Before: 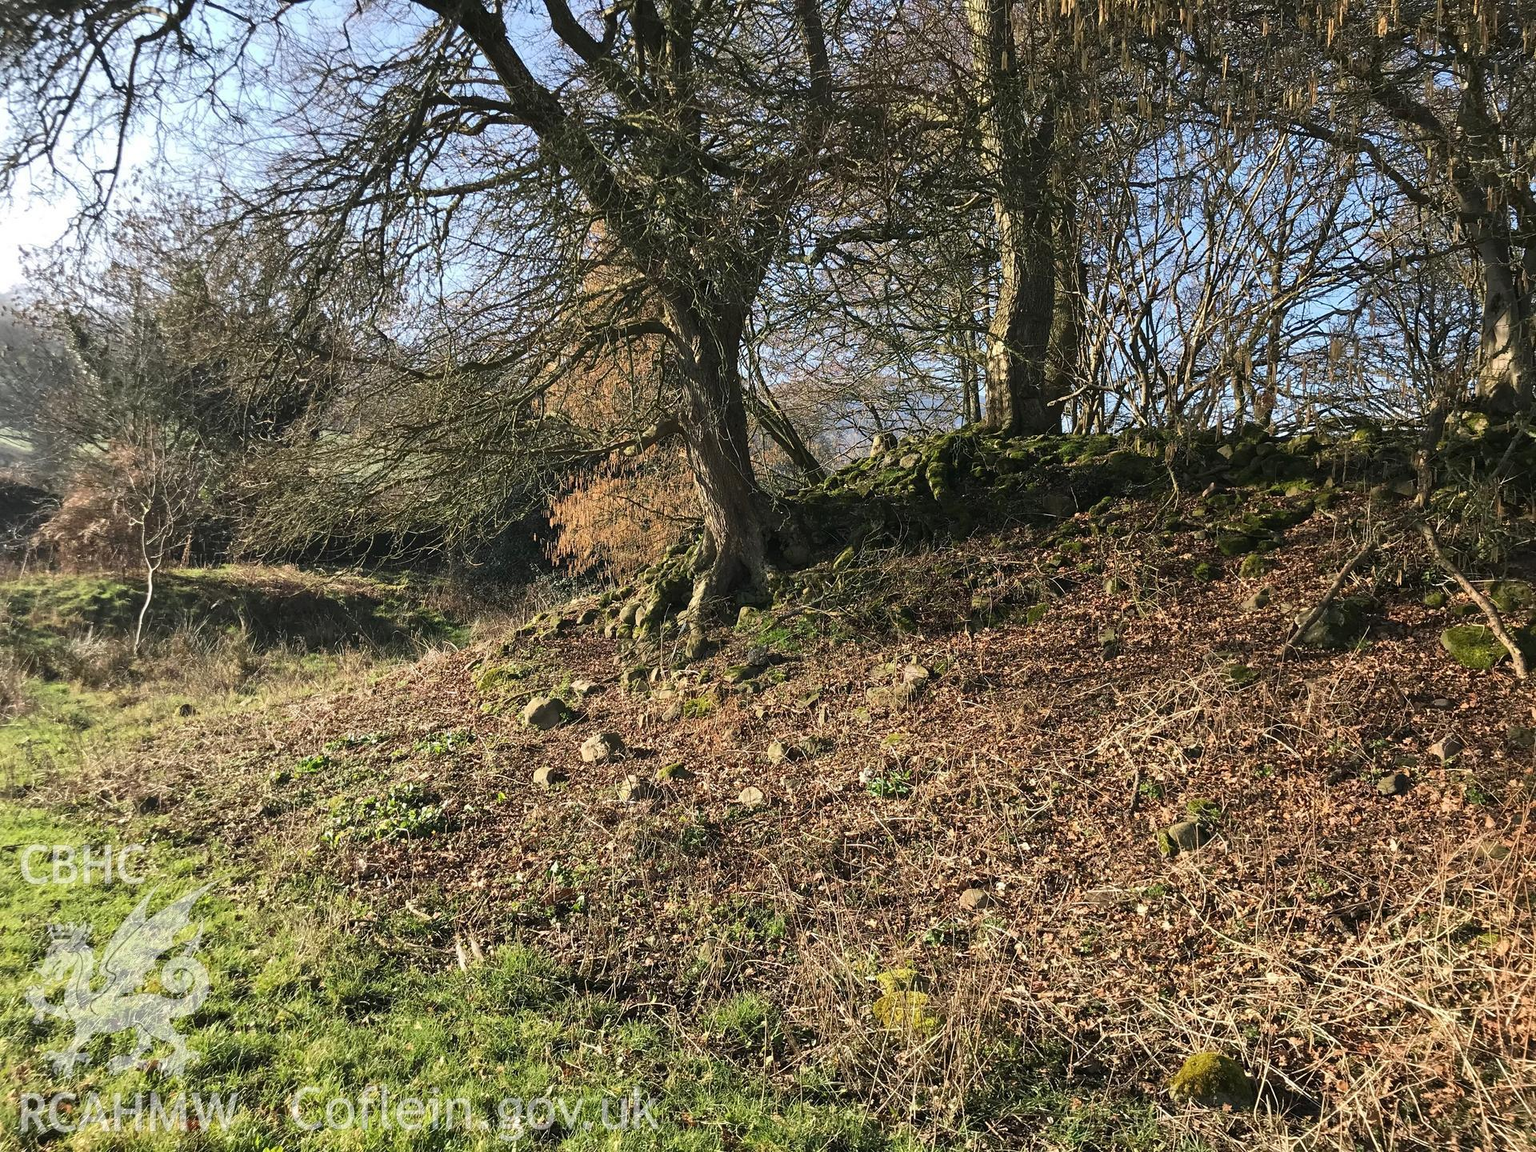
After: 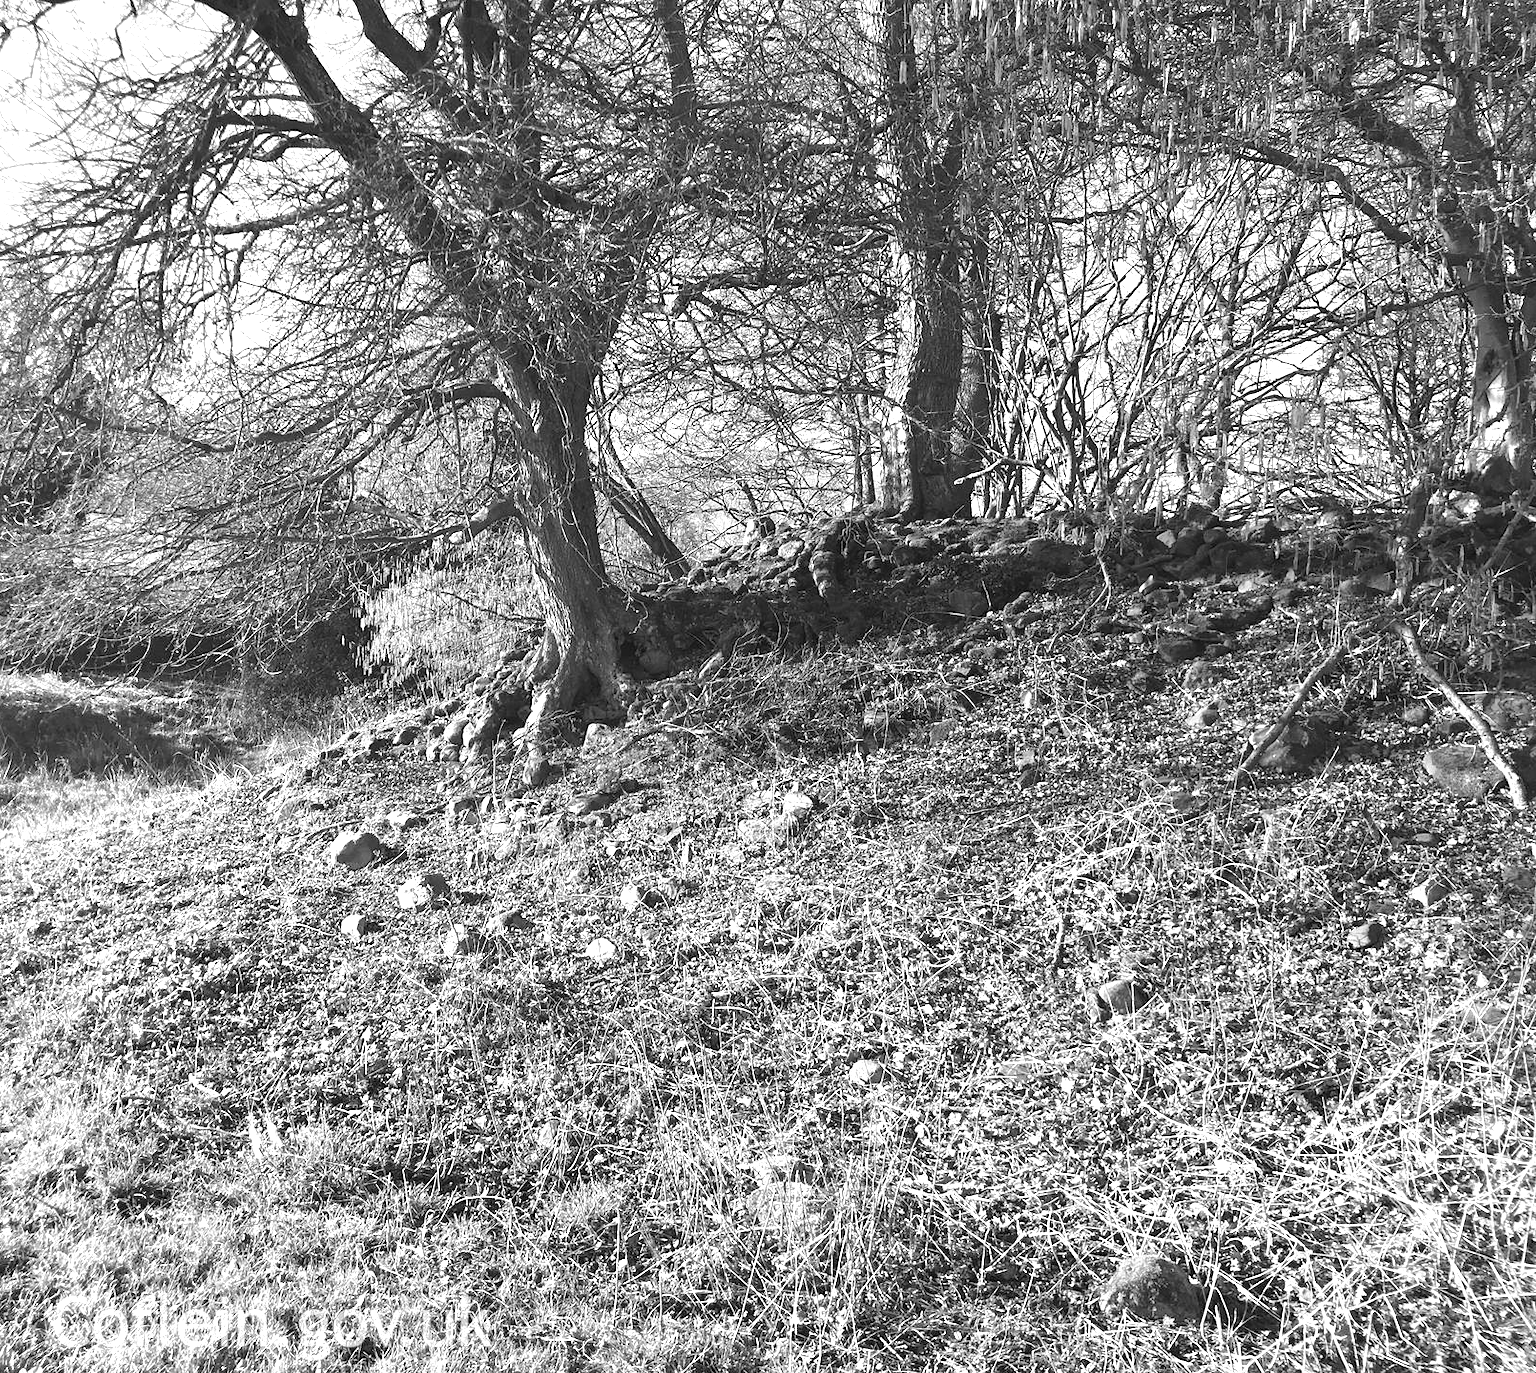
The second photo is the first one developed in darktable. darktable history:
monochrome: on, module defaults
crop: left 16.145%
exposure: black level correction 0, exposure 1.2 EV, compensate exposure bias true, compensate highlight preservation false
color balance rgb: perceptual saturation grading › global saturation 25%, perceptual brilliance grading › mid-tones 10%, perceptual brilliance grading › shadows 15%, global vibrance 20%
